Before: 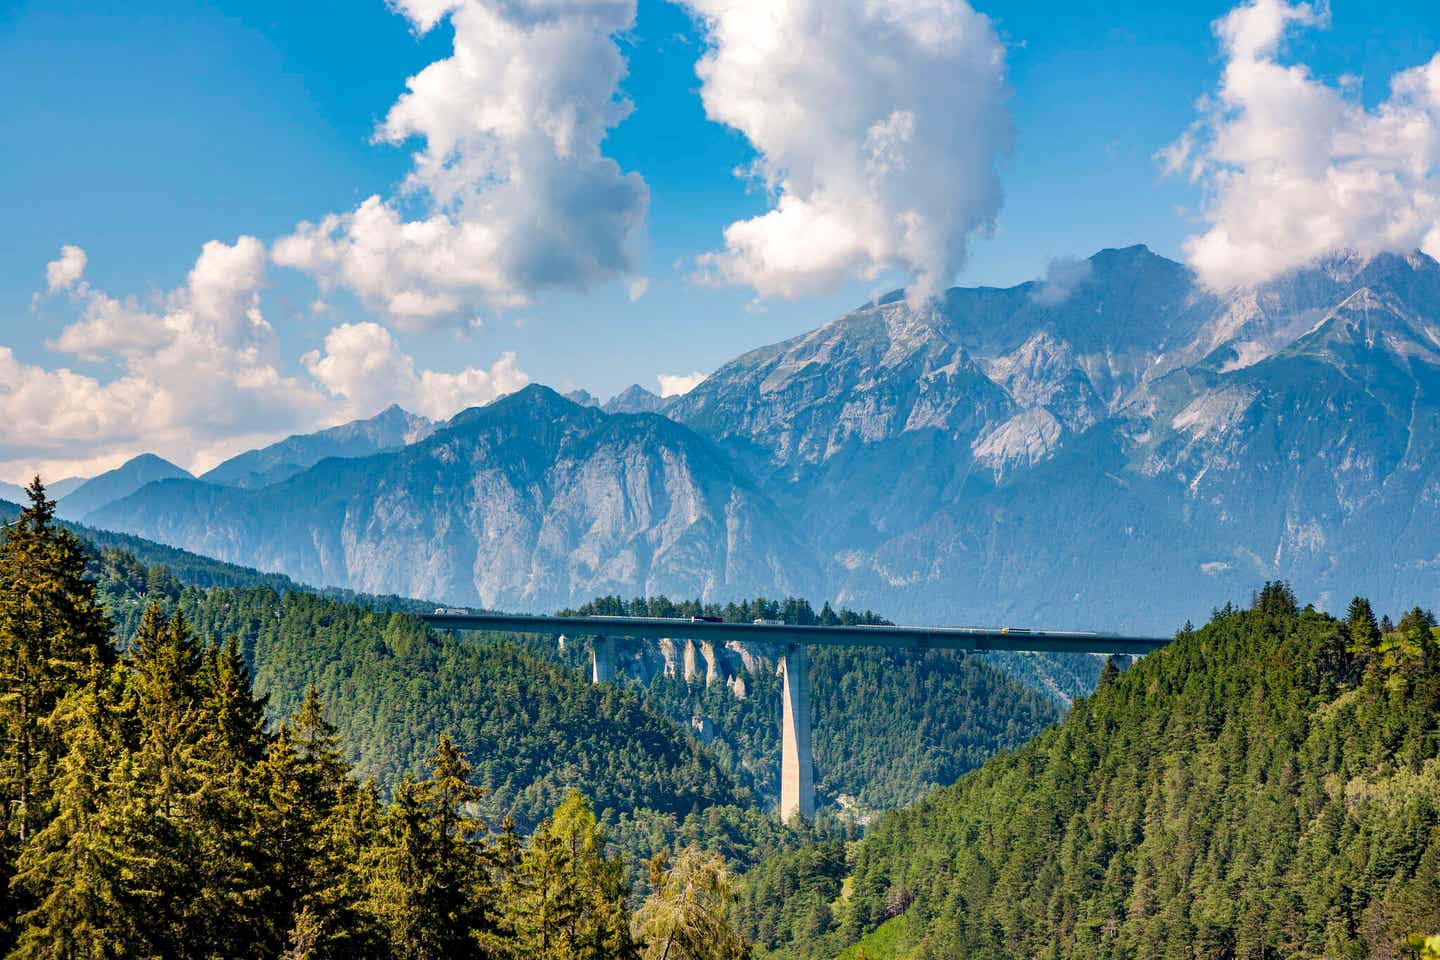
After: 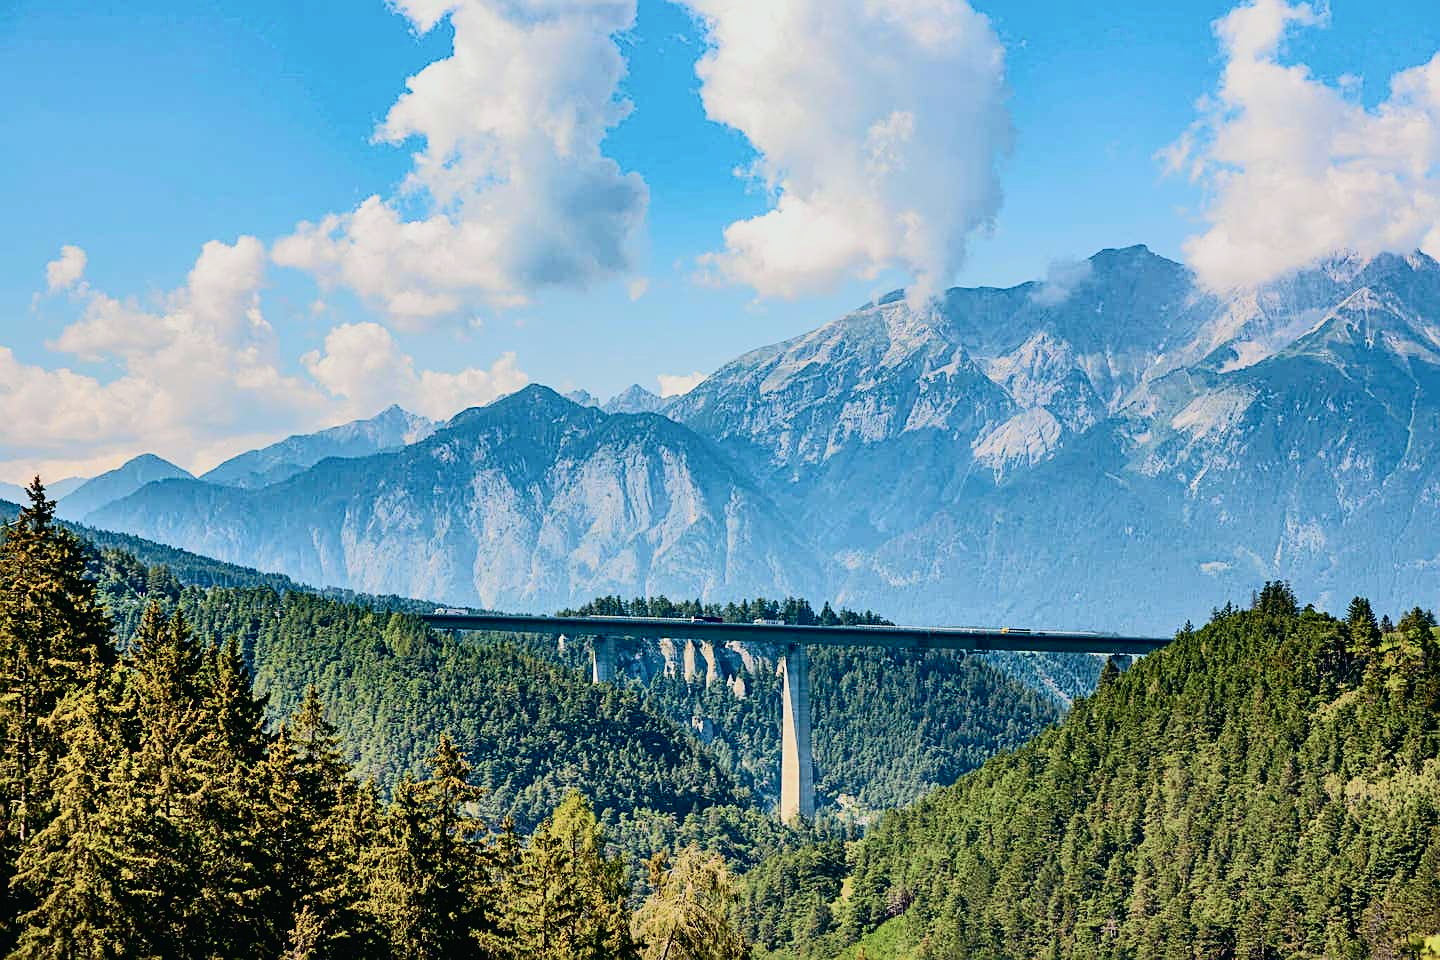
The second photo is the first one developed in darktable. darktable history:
tone curve: curves: ch0 [(0, 0.017) (0.091, 0.046) (0.298, 0.287) (0.439, 0.482) (0.64, 0.729) (0.785, 0.817) (0.995, 0.917)]; ch1 [(0, 0) (0.384, 0.365) (0.463, 0.447) (0.486, 0.474) (0.503, 0.497) (0.526, 0.52) (0.555, 0.564) (0.578, 0.595) (0.638, 0.644) (0.766, 0.773) (1, 1)]; ch2 [(0, 0) (0.374, 0.344) (0.449, 0.434) (0.501, 0.501) (0.528, 0.519) (0.569, 0.589) (0.61, 0.646) (0.666, 0.688) (1, 1)], color space Lab, independent channels, preserve colors none
sharpen: on, module defaults
color correction: saturation 0.8
